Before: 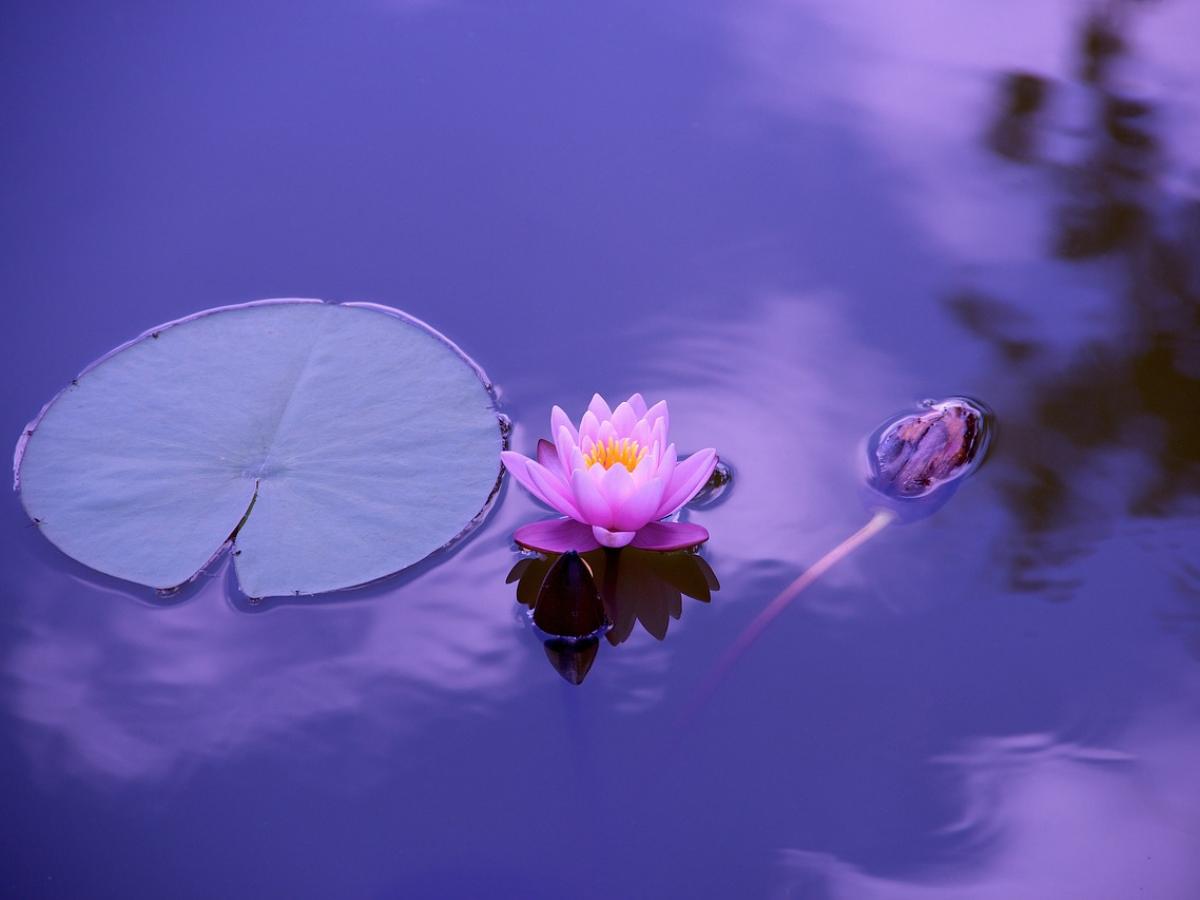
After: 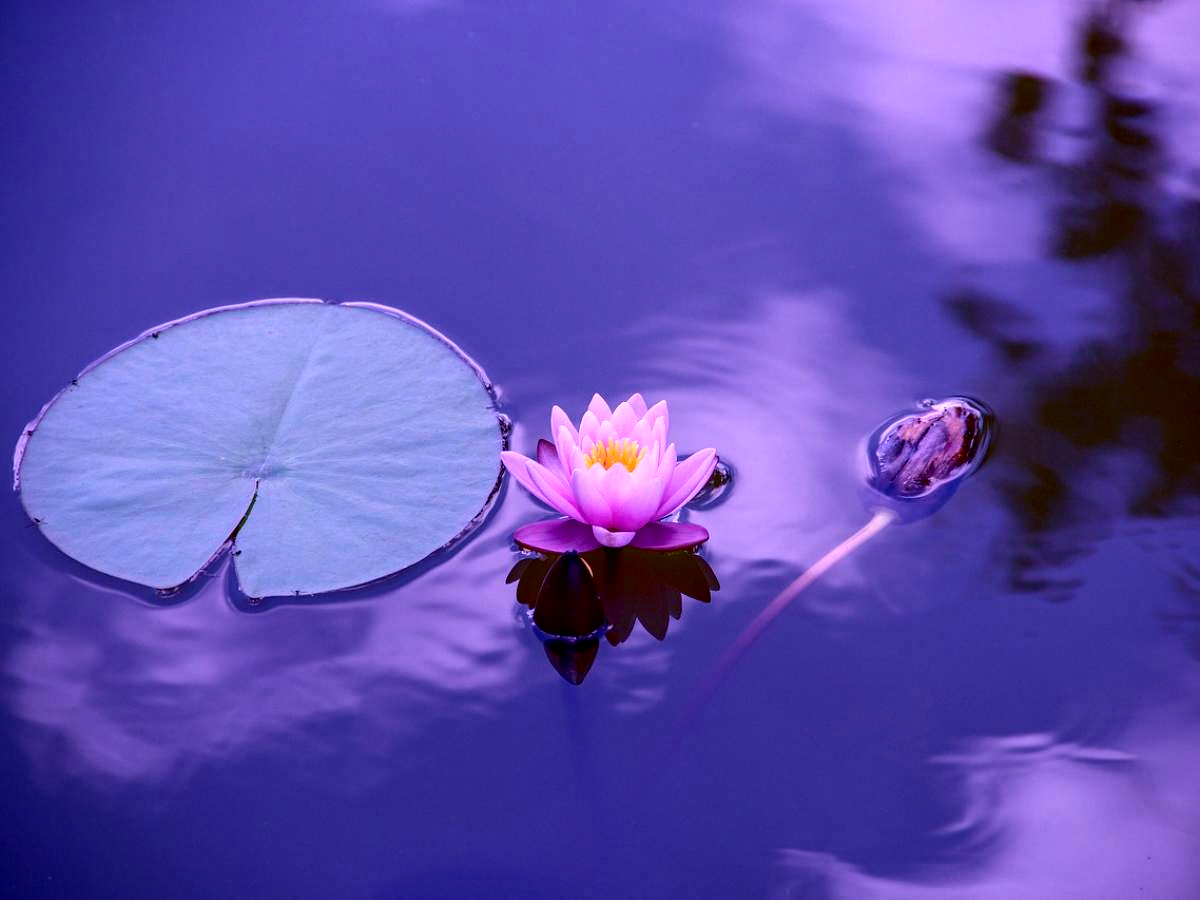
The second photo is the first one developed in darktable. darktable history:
local contrast: detail 130%
haze removal: compatibility mode true, adaptive false
tone curve: curves: ch0 [(0, 0.021) (0.049, 0.044) (0.158, 0.113) (0.351, 0.331) (0.485, 0.505) (0.656, 0.696) (0.868, 0.887) (1, 0.969)]; ch1 [(0, 0) (0.322, 0.328) (0.434, 0.438) (0.473, 0.477) (0.502, 0.503) (0.522, 0.526) (0.564, 0.591) (0.602, 0.632) (0.677, 0.701) (0.859, 0.885) (1, 1)]; ch2 [(0, 0) (0.33, 0.301) (0.452, 0.434) (0.502, 0.505) (0.535, 0.554) (0.565, 0.598) (0.618, 0.629) (1, 1)], color space Lab, independent channels, preserve colors none
